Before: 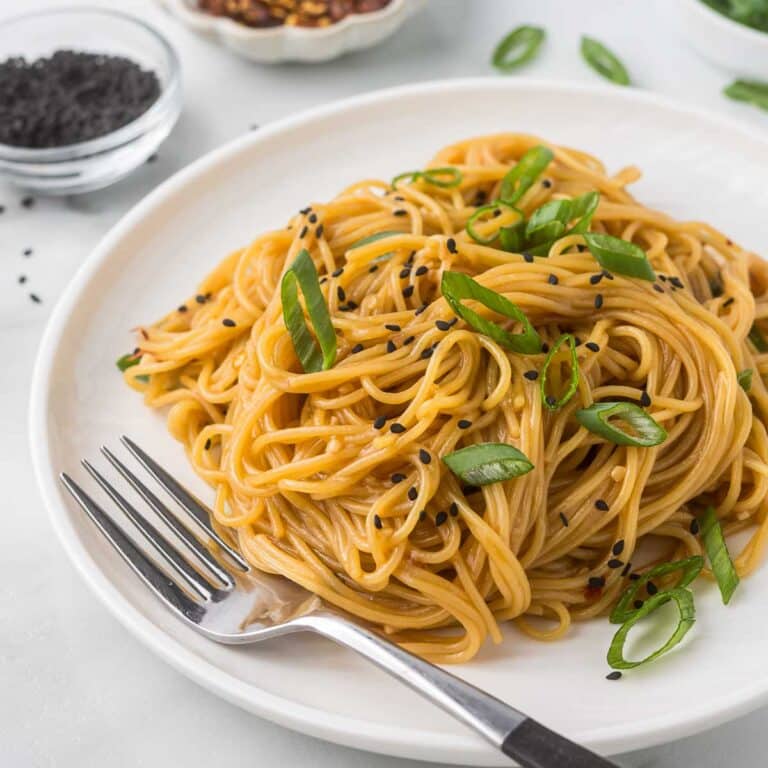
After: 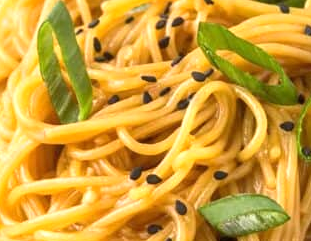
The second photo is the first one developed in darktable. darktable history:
exposure: exposure 0.555 EV, compensate exposure bias true, compensate highlight preservation false
crop: left 31.895%, top 32.424%, right 27.496%, bottom 36.145%
